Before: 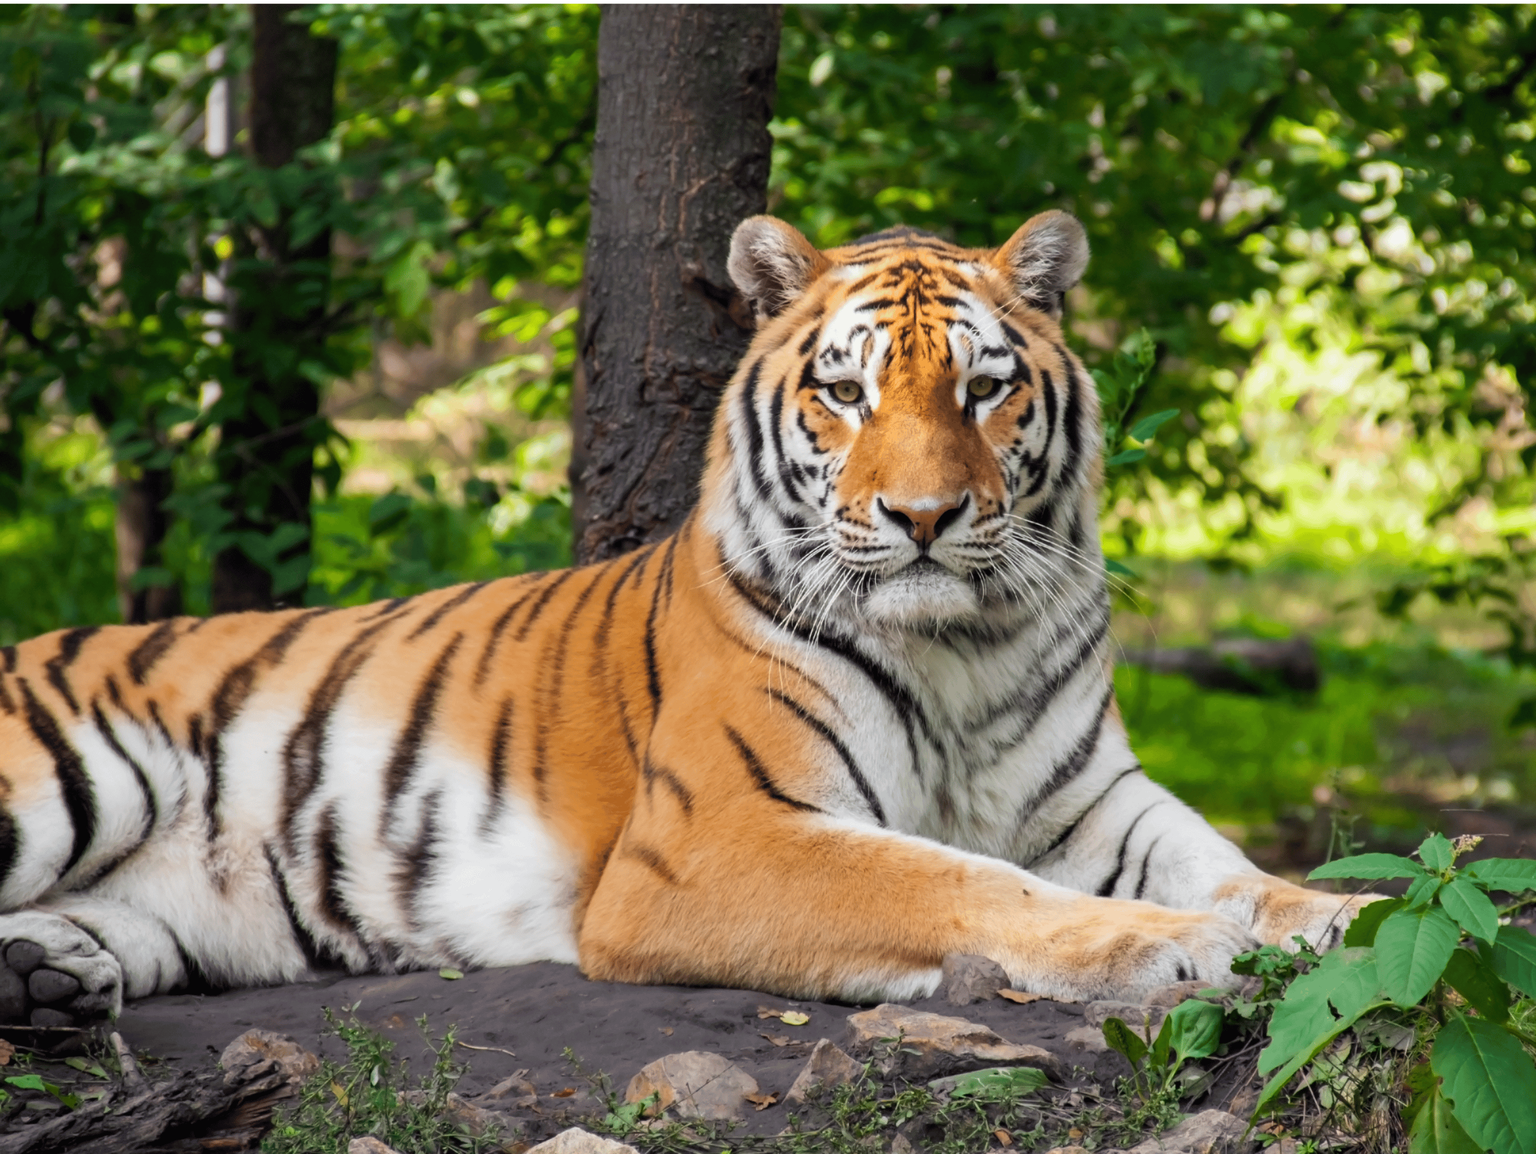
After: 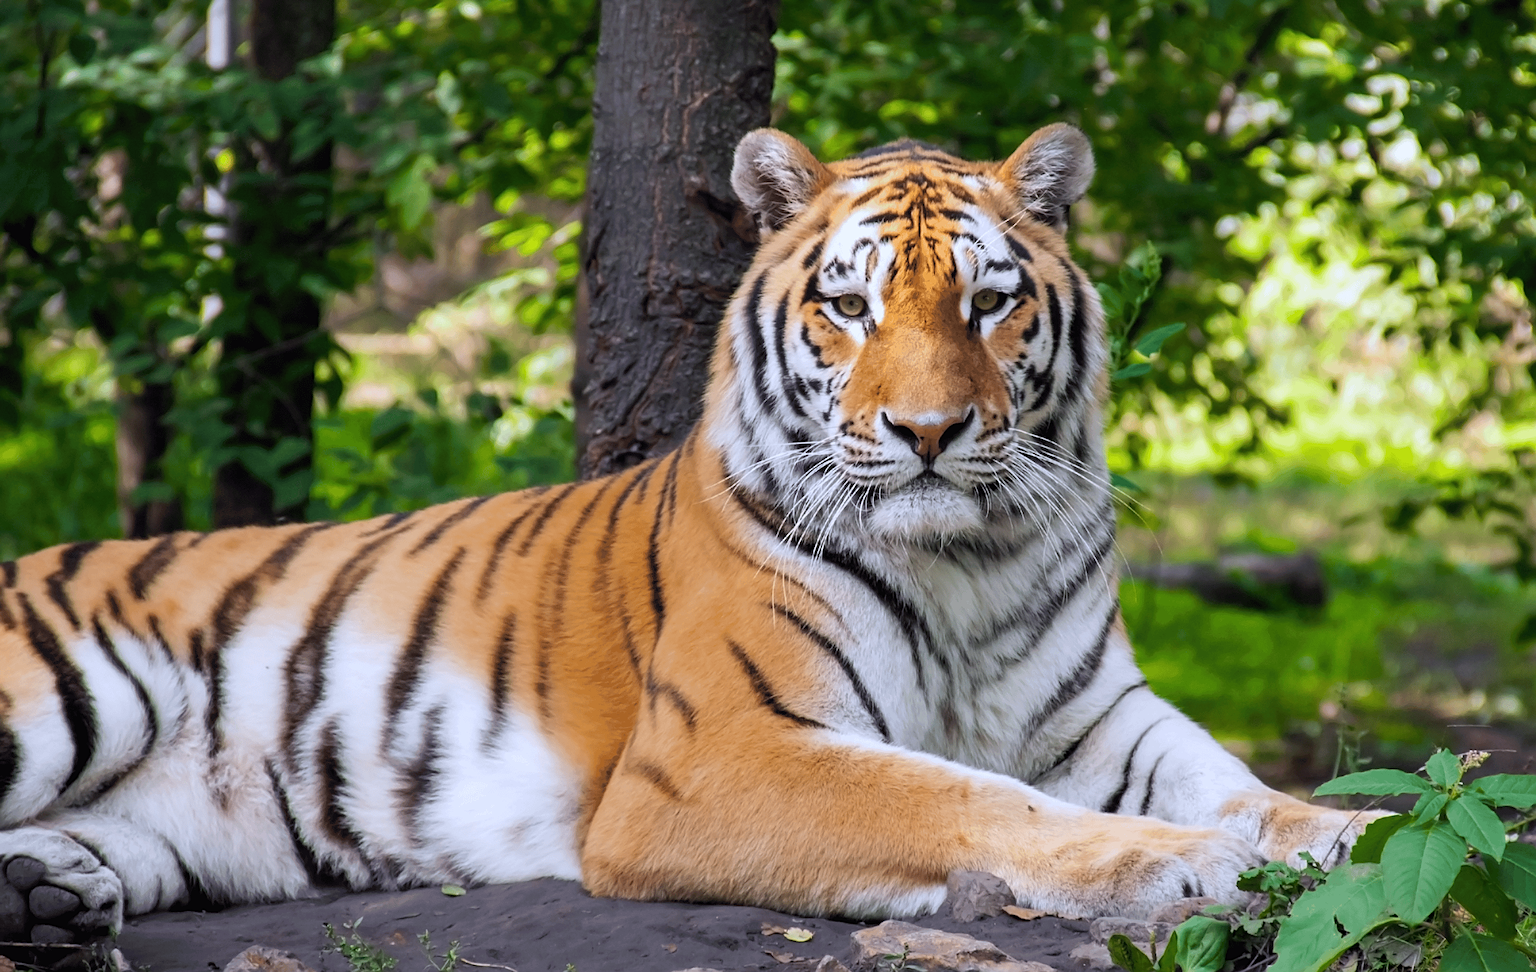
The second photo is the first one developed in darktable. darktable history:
sharpen: on, module defaults
white balance: red 0.967, blue 1.119, emerald 0.756
crop: top 7.625%, bottom 8.027%
